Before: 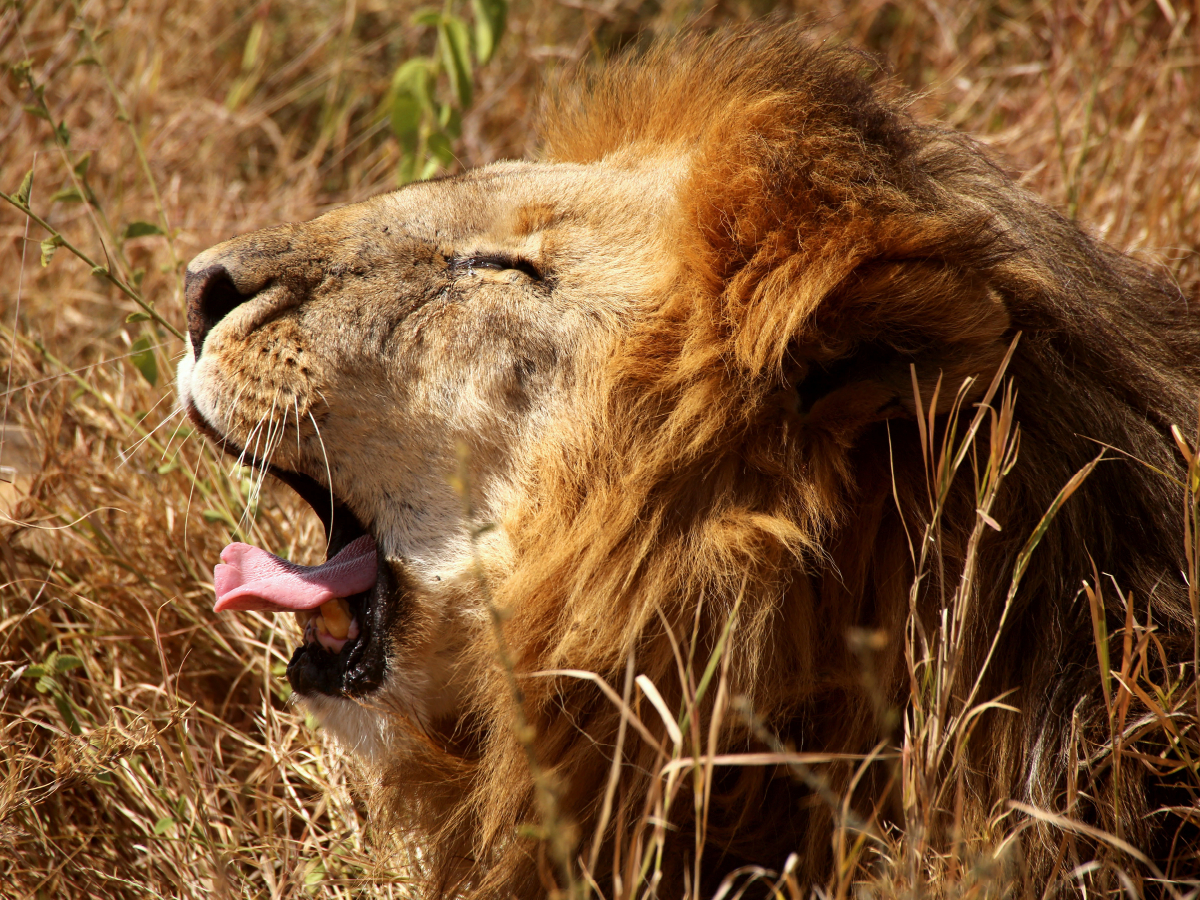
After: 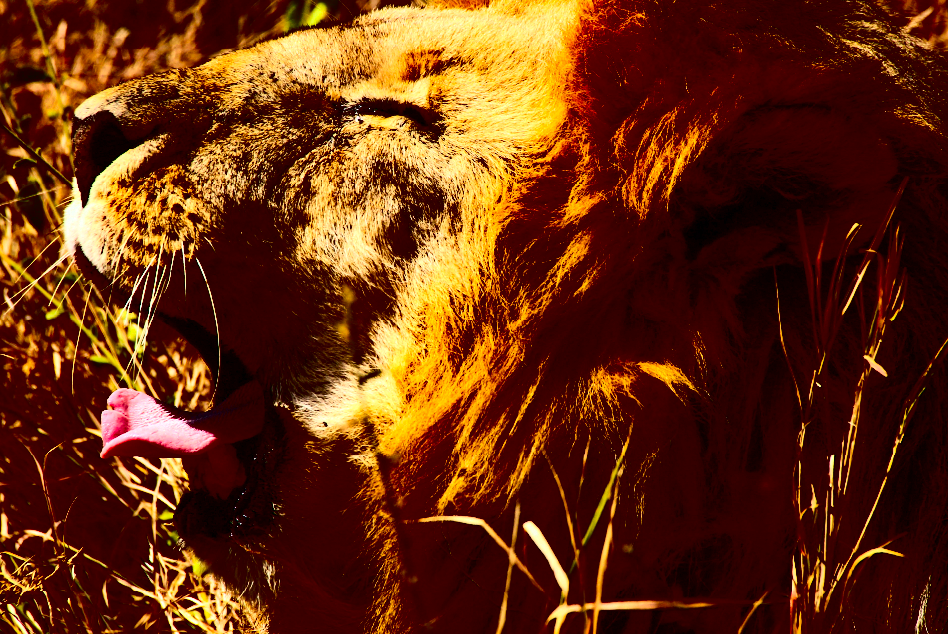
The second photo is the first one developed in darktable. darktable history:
tone equalizer: on, module defaults
color calibration: illuminant same as pipeline (D50), adaptation XYZ, x 0.346, y 0.359, temperature 5007.58 K
contrast brightness saturation: contrast 0.777, brightness -0.997, saturation 1
crop: left 9.447%, top 17.162%, right 11.236%, bottom 12.326%
exposure: compensate highlight preservation false
base curve: curves: ch0 [(0, 0) (0.303, 0.277) (1, 1)], preserve colors none
